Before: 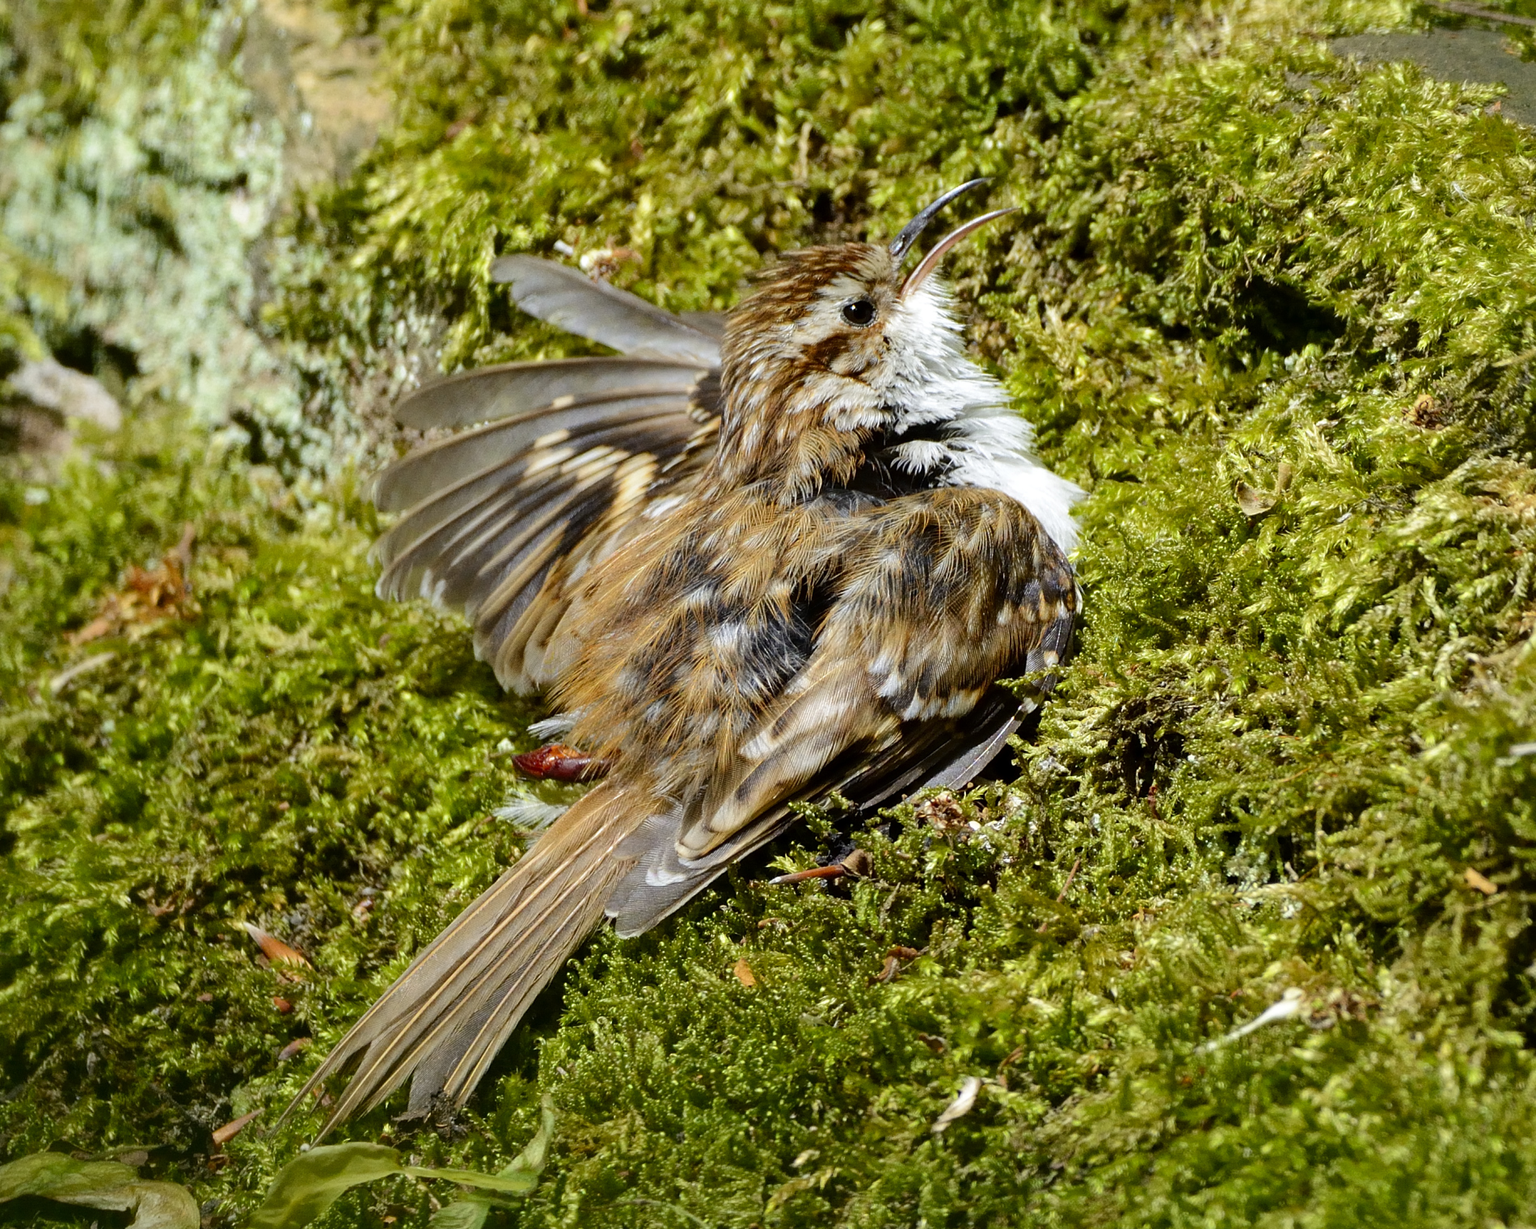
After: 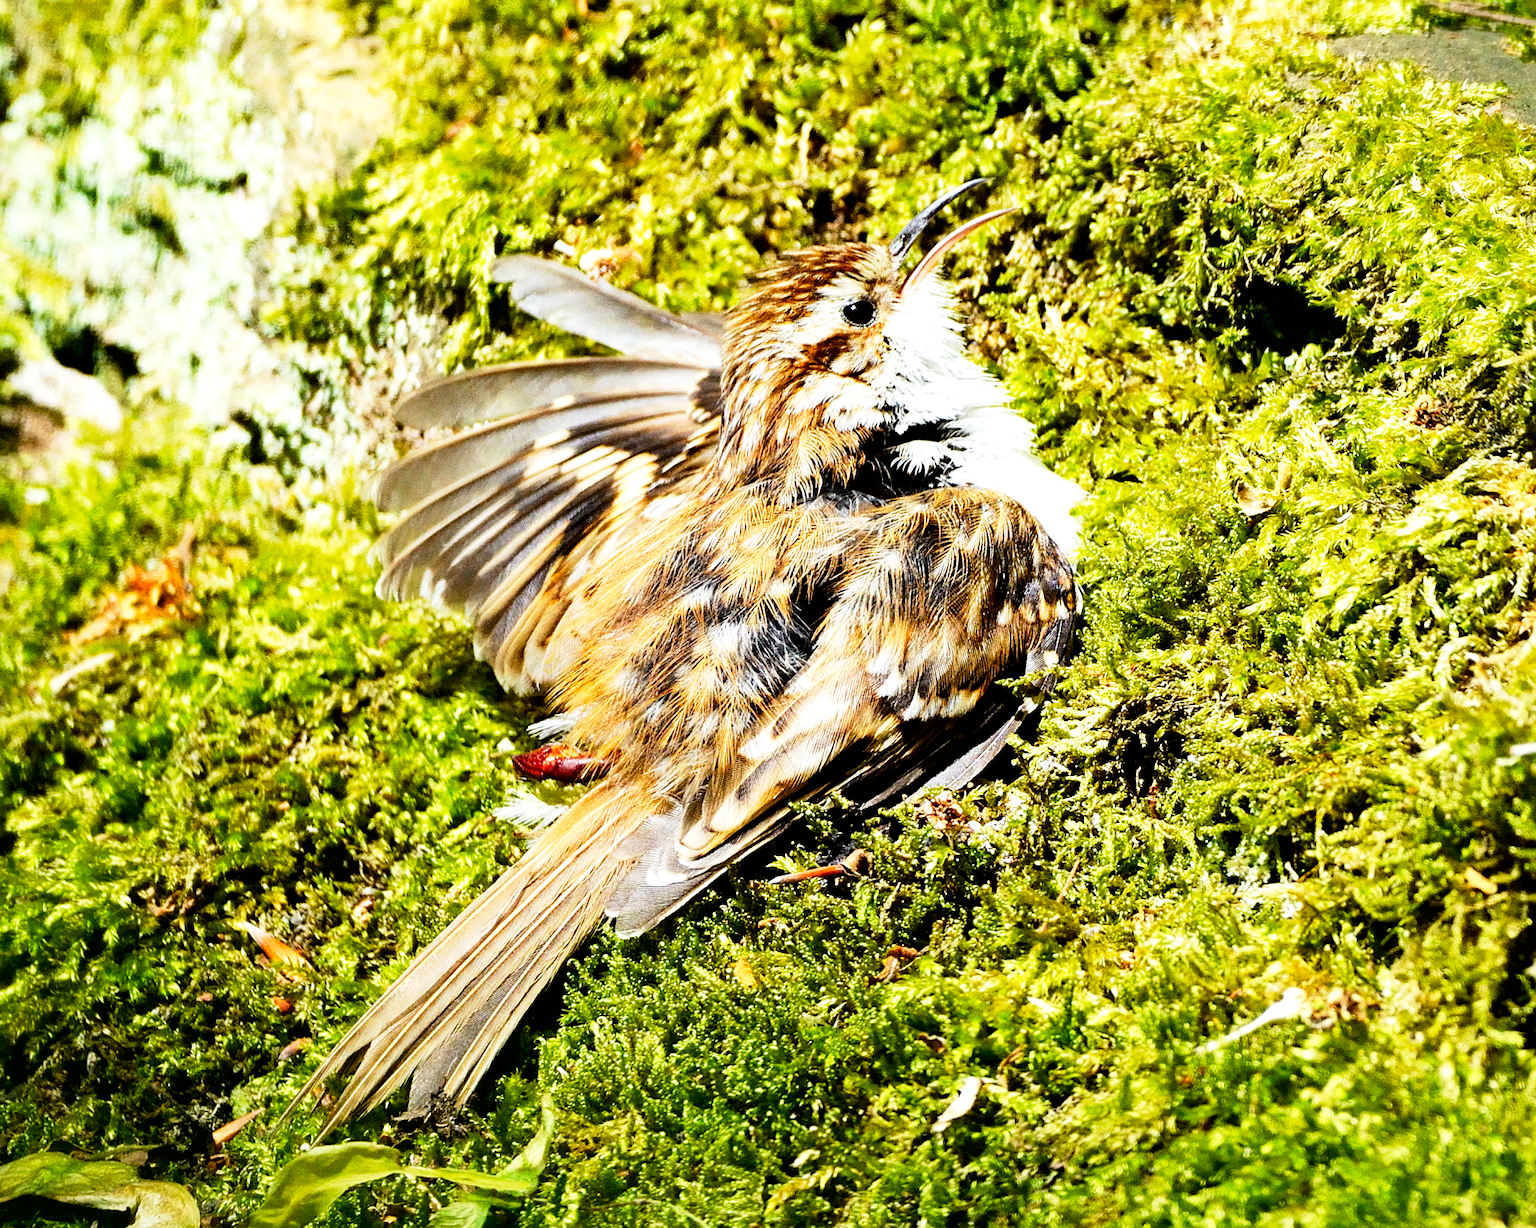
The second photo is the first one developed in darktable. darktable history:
base curve: curves: ch0 [(0, 0) (0.005, 0.002) (0.193, 0.295) (0.399, 0.664) (0.75, 0.928) (1, 1)], preserve colors none
tone equalizer: -8 EV -0.783 EV, -7 EV -0.668 EV, -6 EV -0.577 EV, -5 EV -0.397 EV, -3 EV 0.37 EV, -2 EV 0.6 EV, -1 EV 0.675 EV, +0 EV 0.735 EV
sharpen: amount 0.217
